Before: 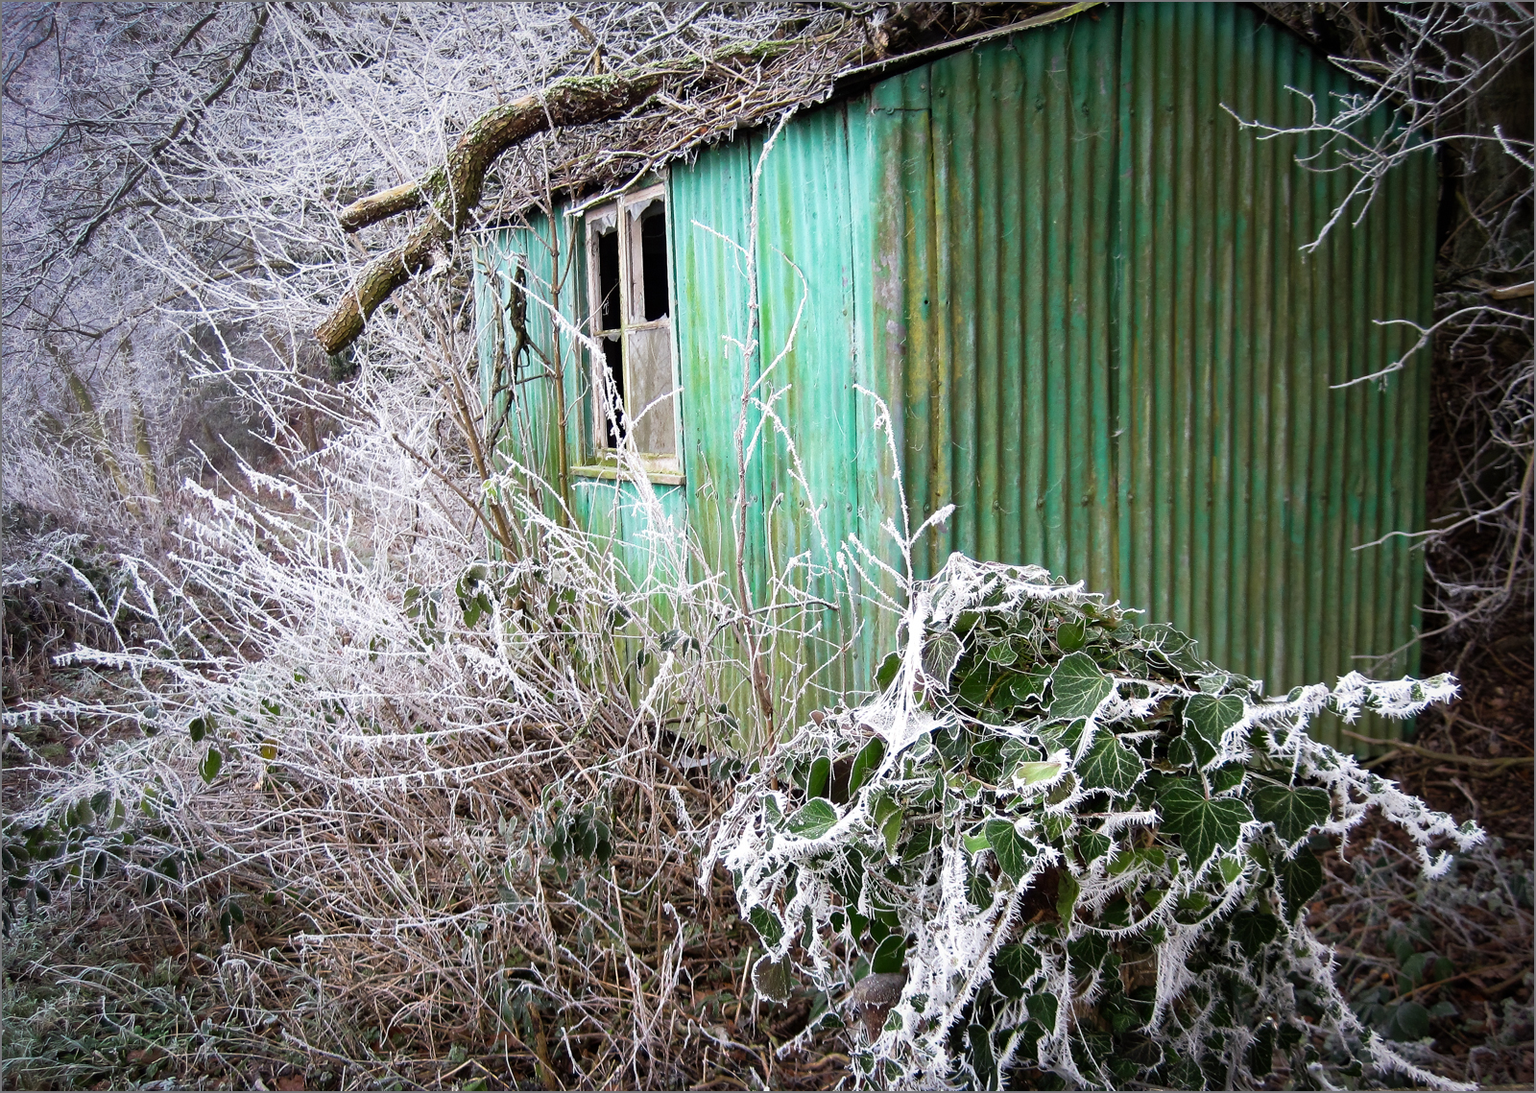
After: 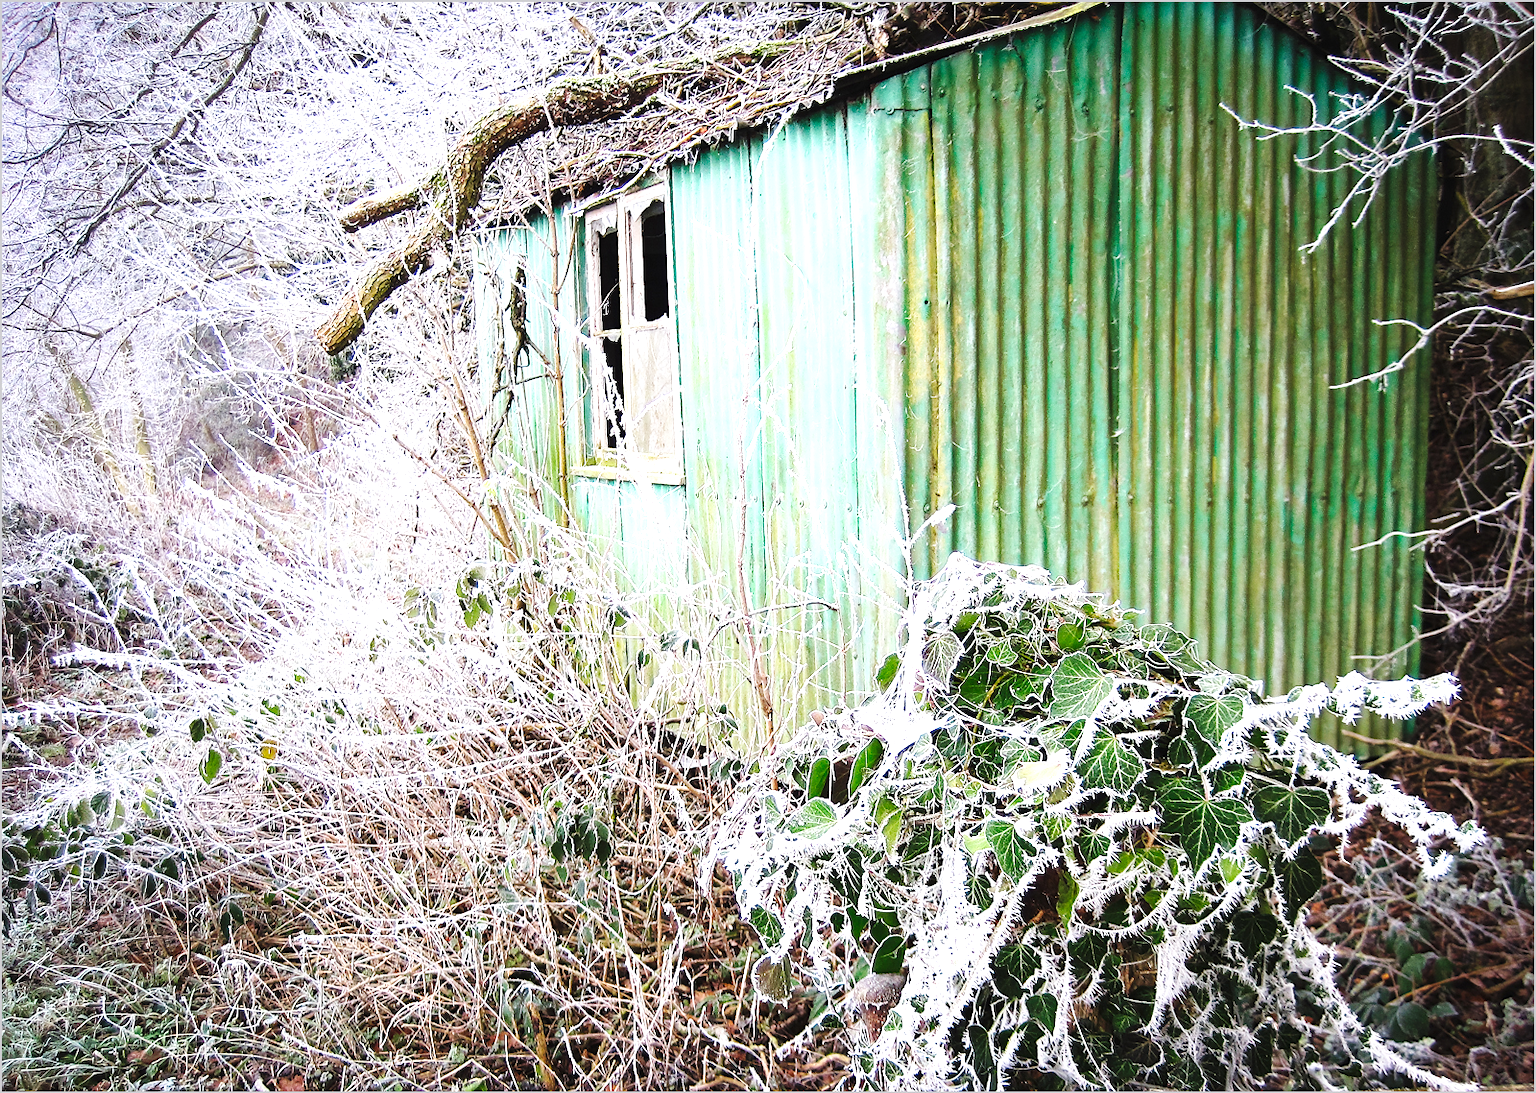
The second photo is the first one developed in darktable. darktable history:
tone curve: curves: ch0 [(0, 0.026) (0.184, 0.172) (0.391, 0.468) (0.446, 0.56) (0.605, 0.758) (0.831, 0.931) (0.992, 1)]; ch1 [(0, 0) (0.437, 0.447) (0.501, 0.502) (0.538, 0.539) (0.574, 0.589) (0.617, 0.64) (0.699, 0.749) (0.859, 0.919) (1, 1)]; ch2 [(0, 0) (0.33, 0.301) (0.421, 0.443) (0.447, 0.482) (0.499, 0.509) (0.538, 0.564) (0.585, 0.615) (0.664, 0.664) (1, 1)], preserve colors none
sharpen: radius 1.051
exposure: black level correction 0, exposure 1.097 EV, compensate highlight preservation false
